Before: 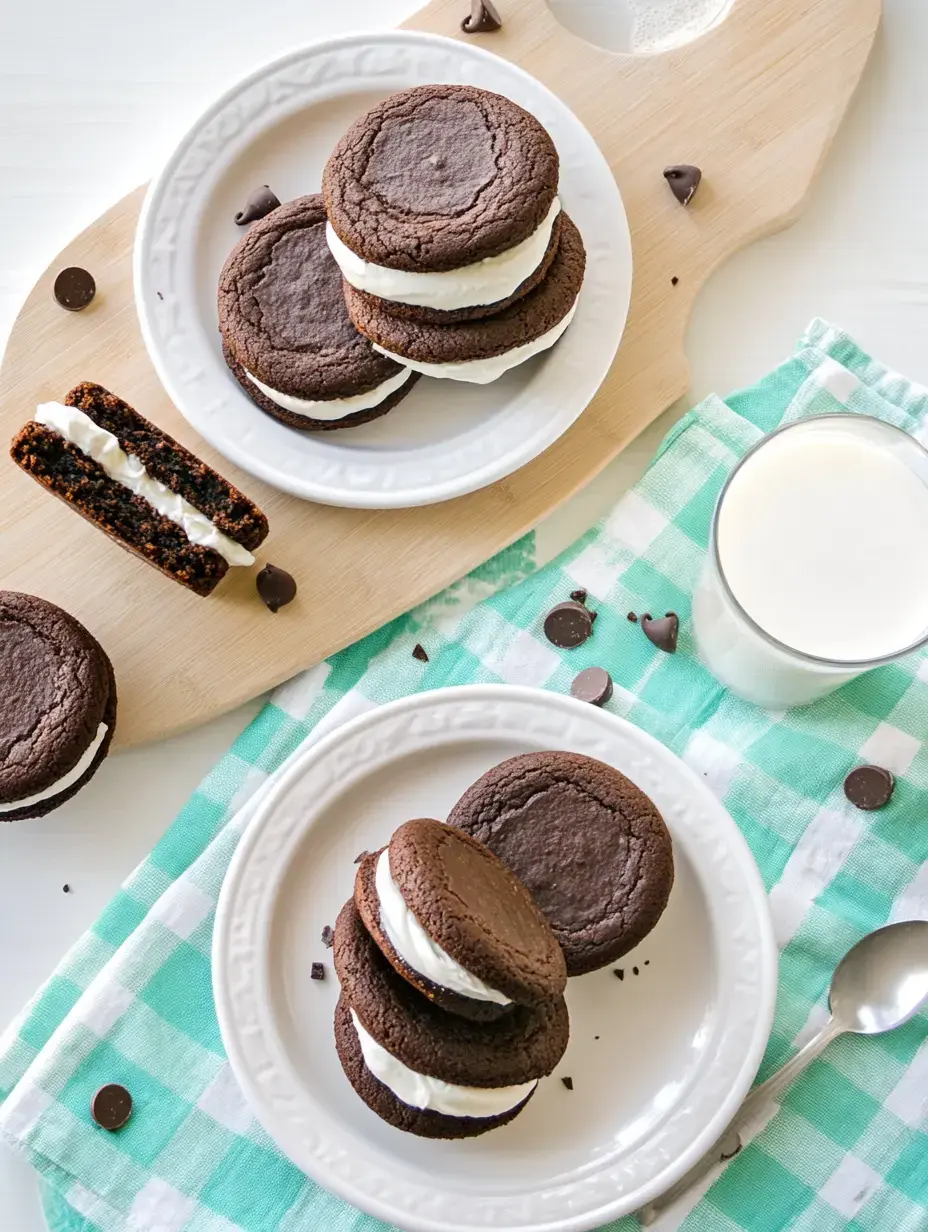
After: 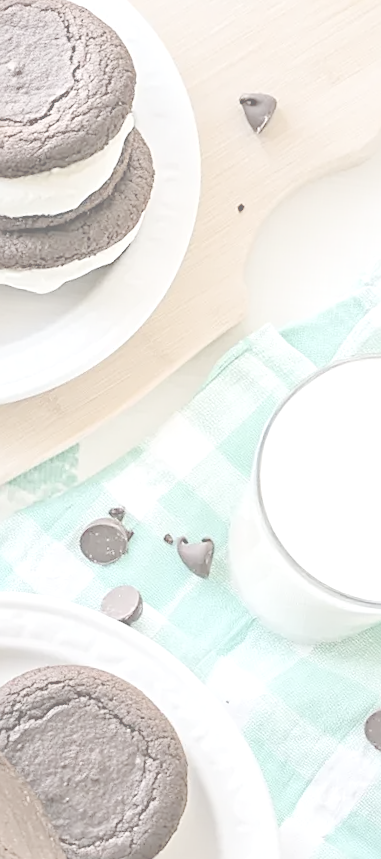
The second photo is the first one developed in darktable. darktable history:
contrast brightness saturation: contrast -0.32, brightness 0.75, saturation -0.78
crop and rotate: left 49.936%, top 10.094%, right 13.136%, bottom 24.256%
exposure: exposure 1.2 EV, compensate highlight preservation false
rotate and perspective: rotation 5.12°, automatic cropping off
sharpen: on, module defaults
haze removal: strength 0.25, distance 0.25, compatibility mode true, adaptive false
